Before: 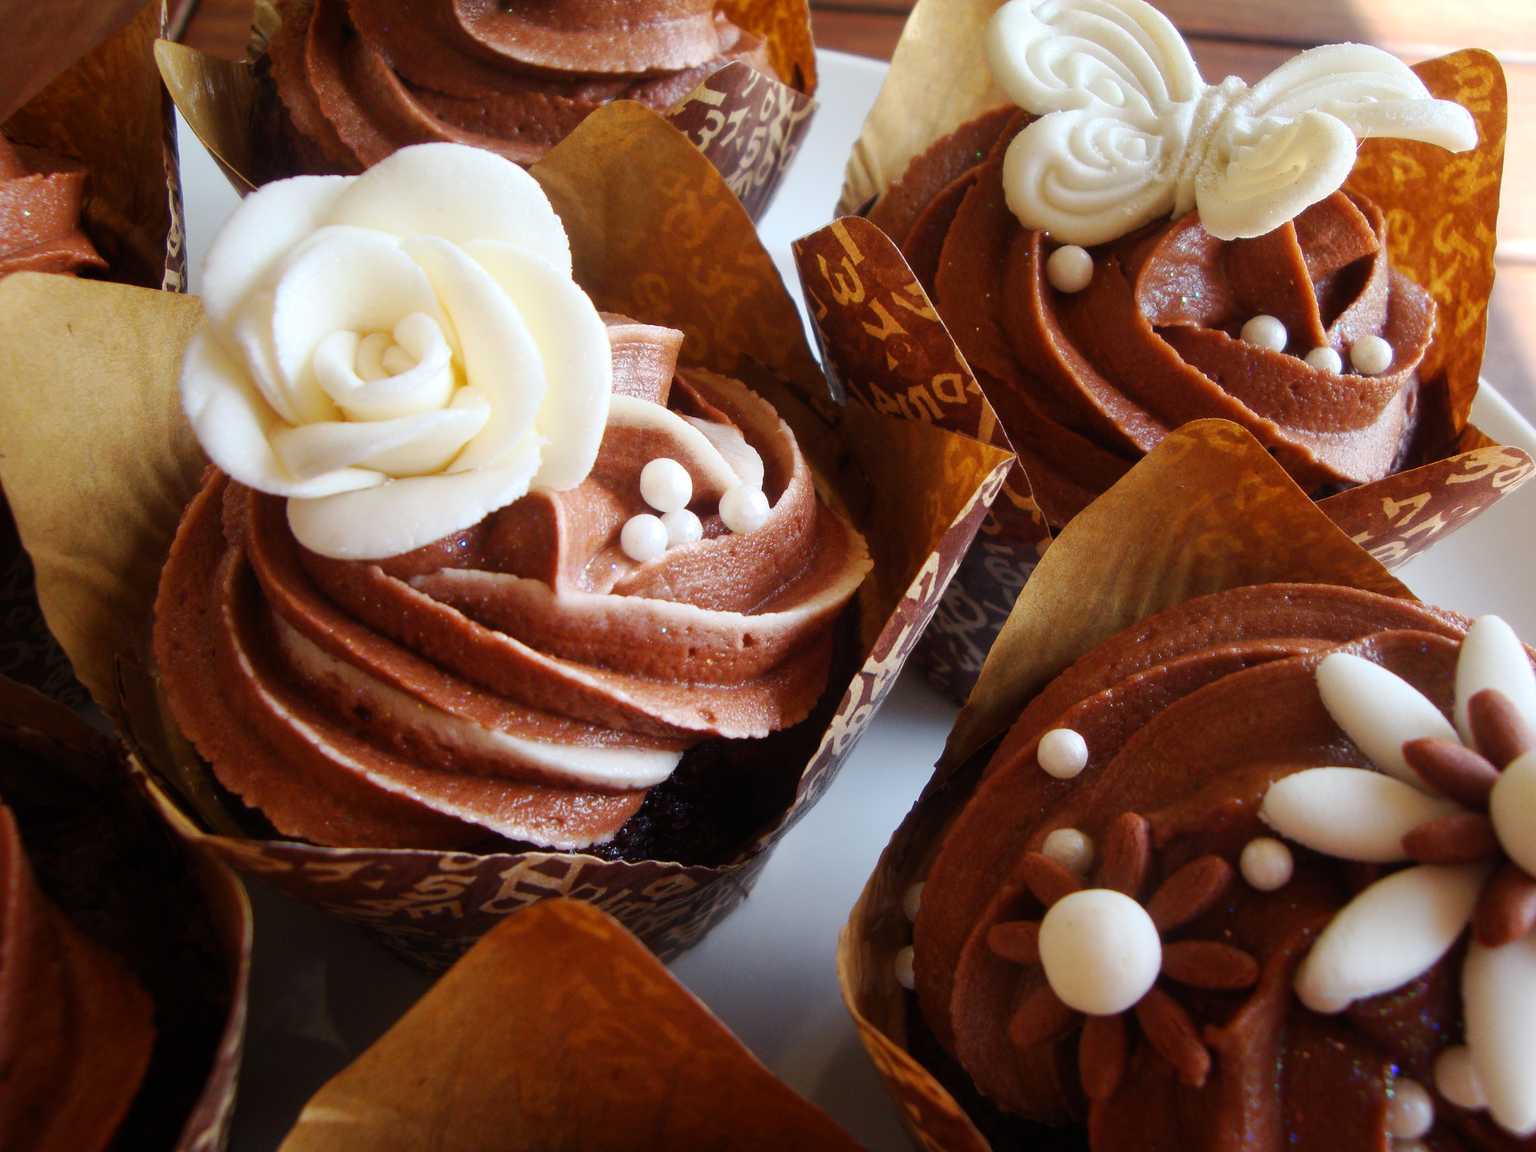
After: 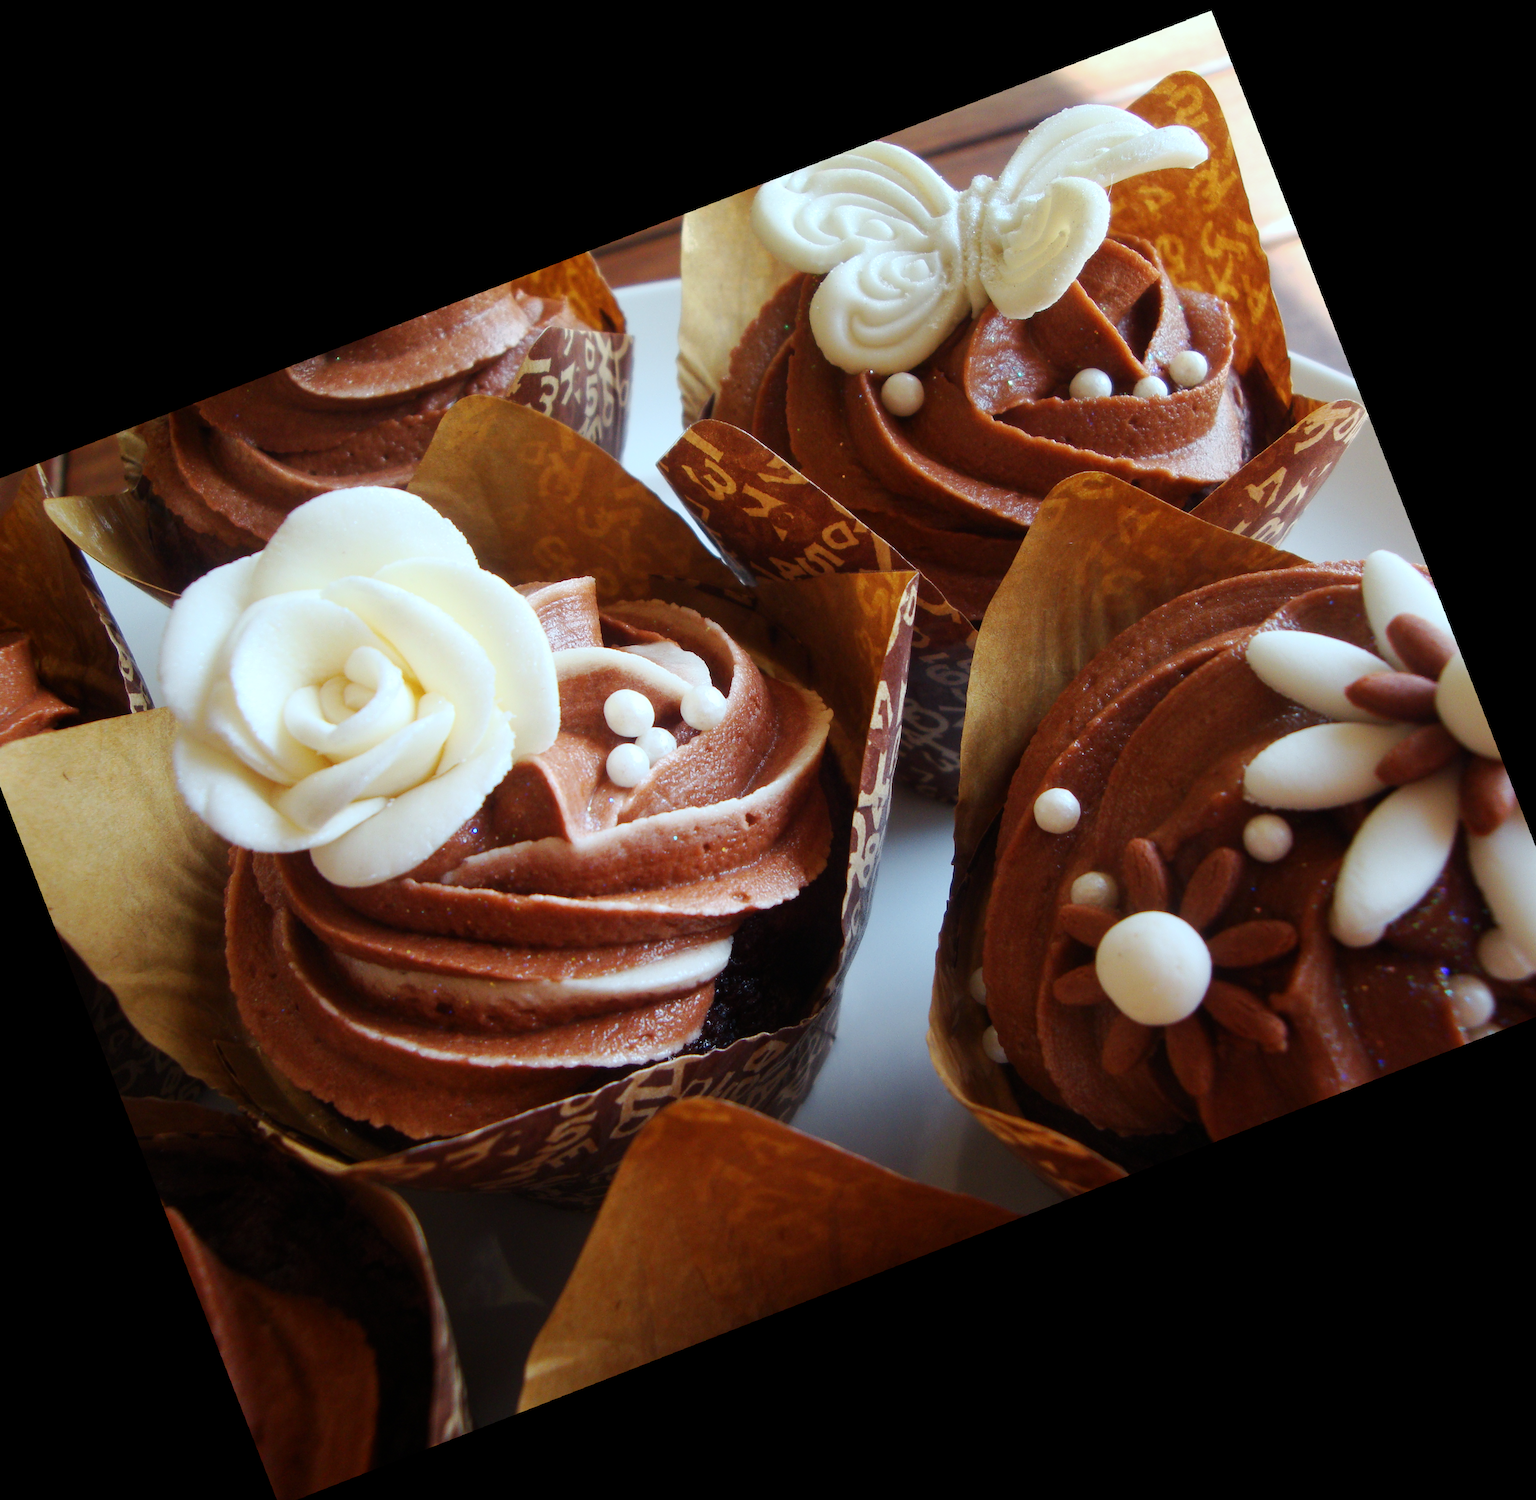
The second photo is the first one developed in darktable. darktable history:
crop and rotate: angle 19.43°, left 6.812%, right 4.125%, bottom 1.087%
color calibration: illuminant Planckian (black body), adaptation linear Bradford (ICC v4), x 0.361, y 0.366, temperature 4511.61 K, saturation algorithm version 1 (2020)
rotate and perspective: rotation -1.77°, lens shift (horizontal) 0.004, automatic cropping off
